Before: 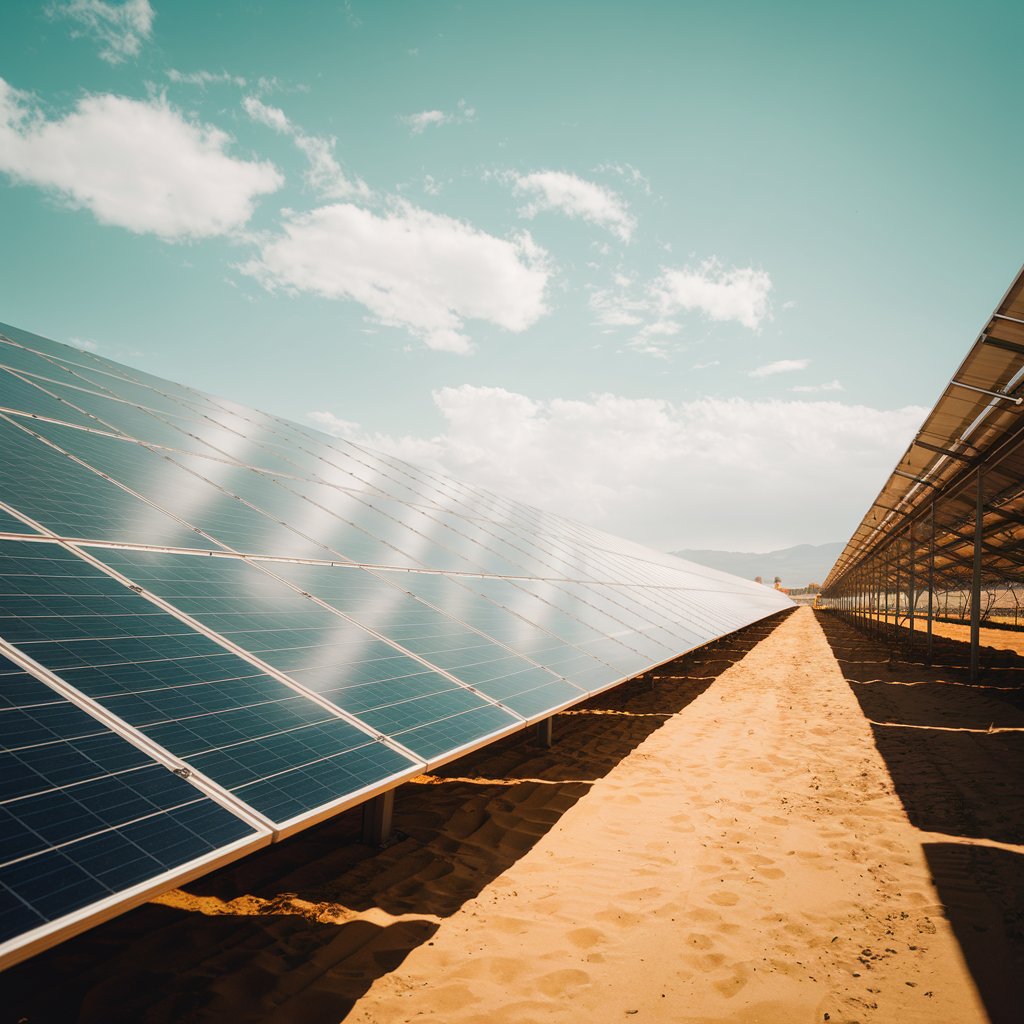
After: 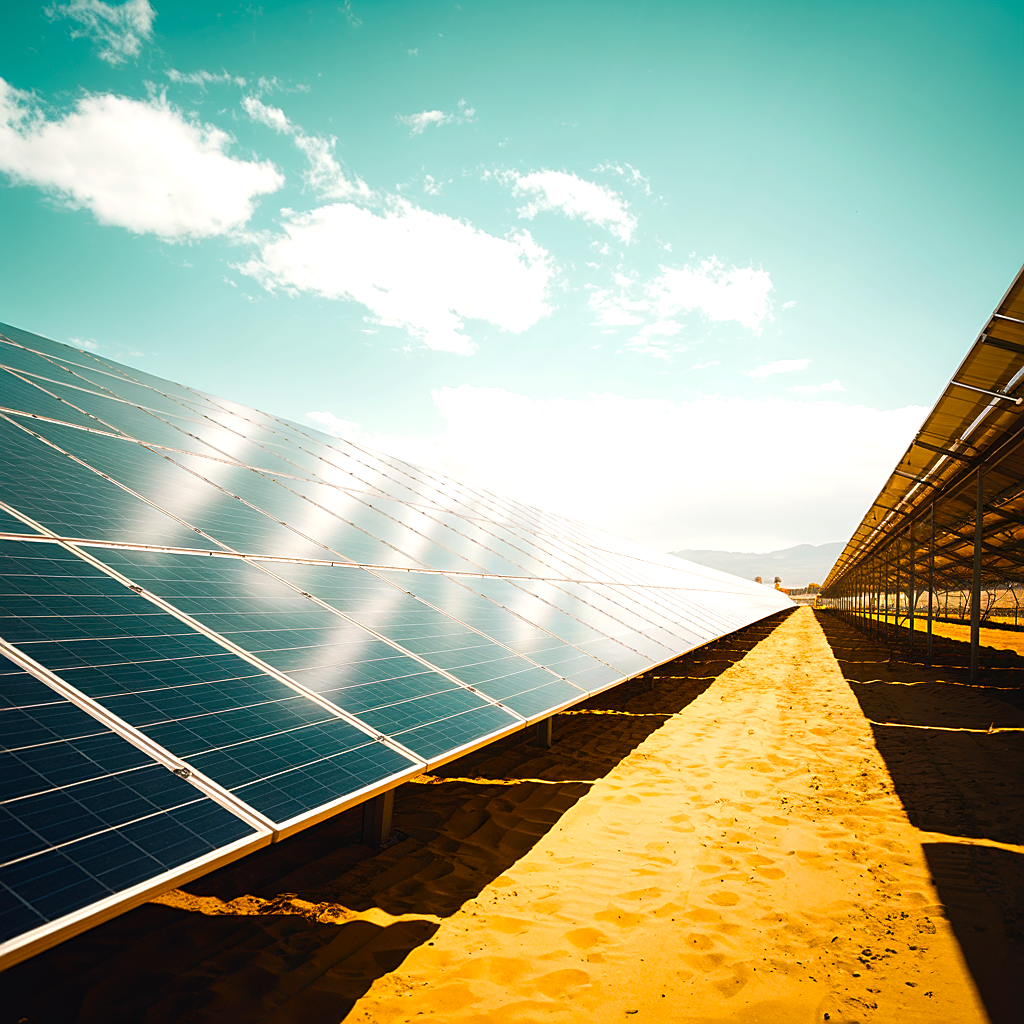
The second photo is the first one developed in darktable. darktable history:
sharpen: on, module defaults
color balance rgb: linear chroma grading › global chroma 9%, perceptual saturation grading › global saturation 36%, perceptual brilliance grading › global brilliance 15%, perceptual brilliance grading › shadows -35%, global vibrance 15%
